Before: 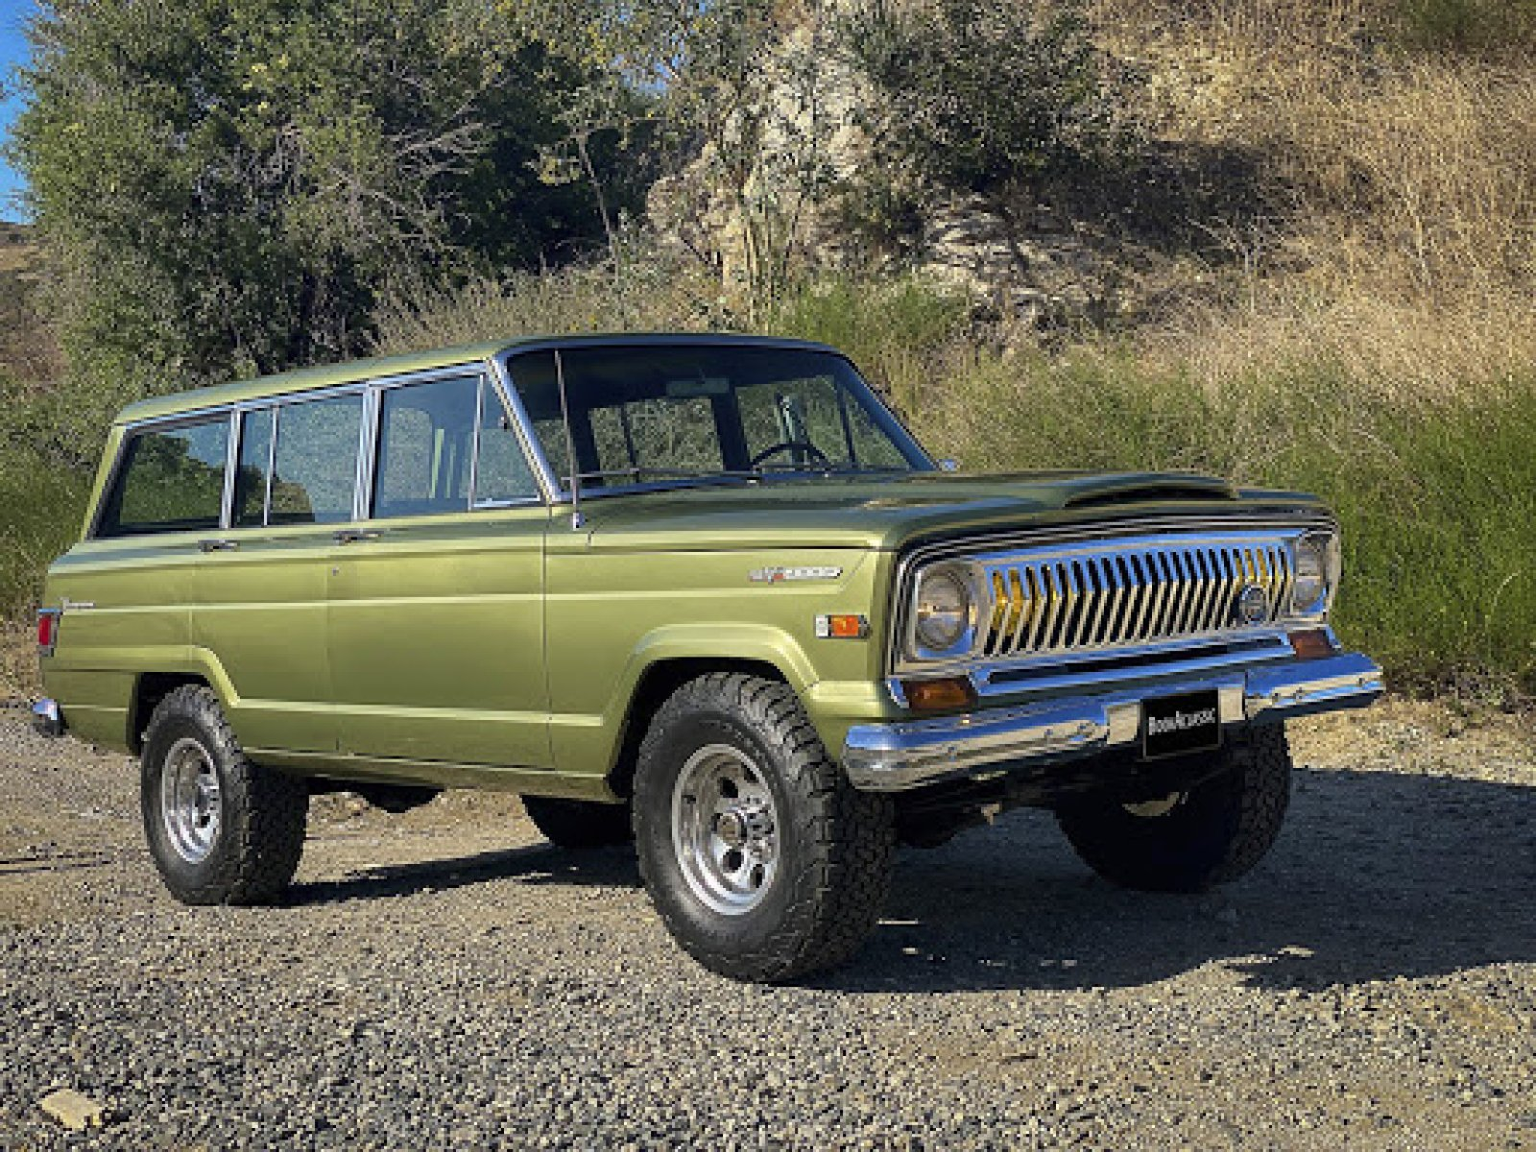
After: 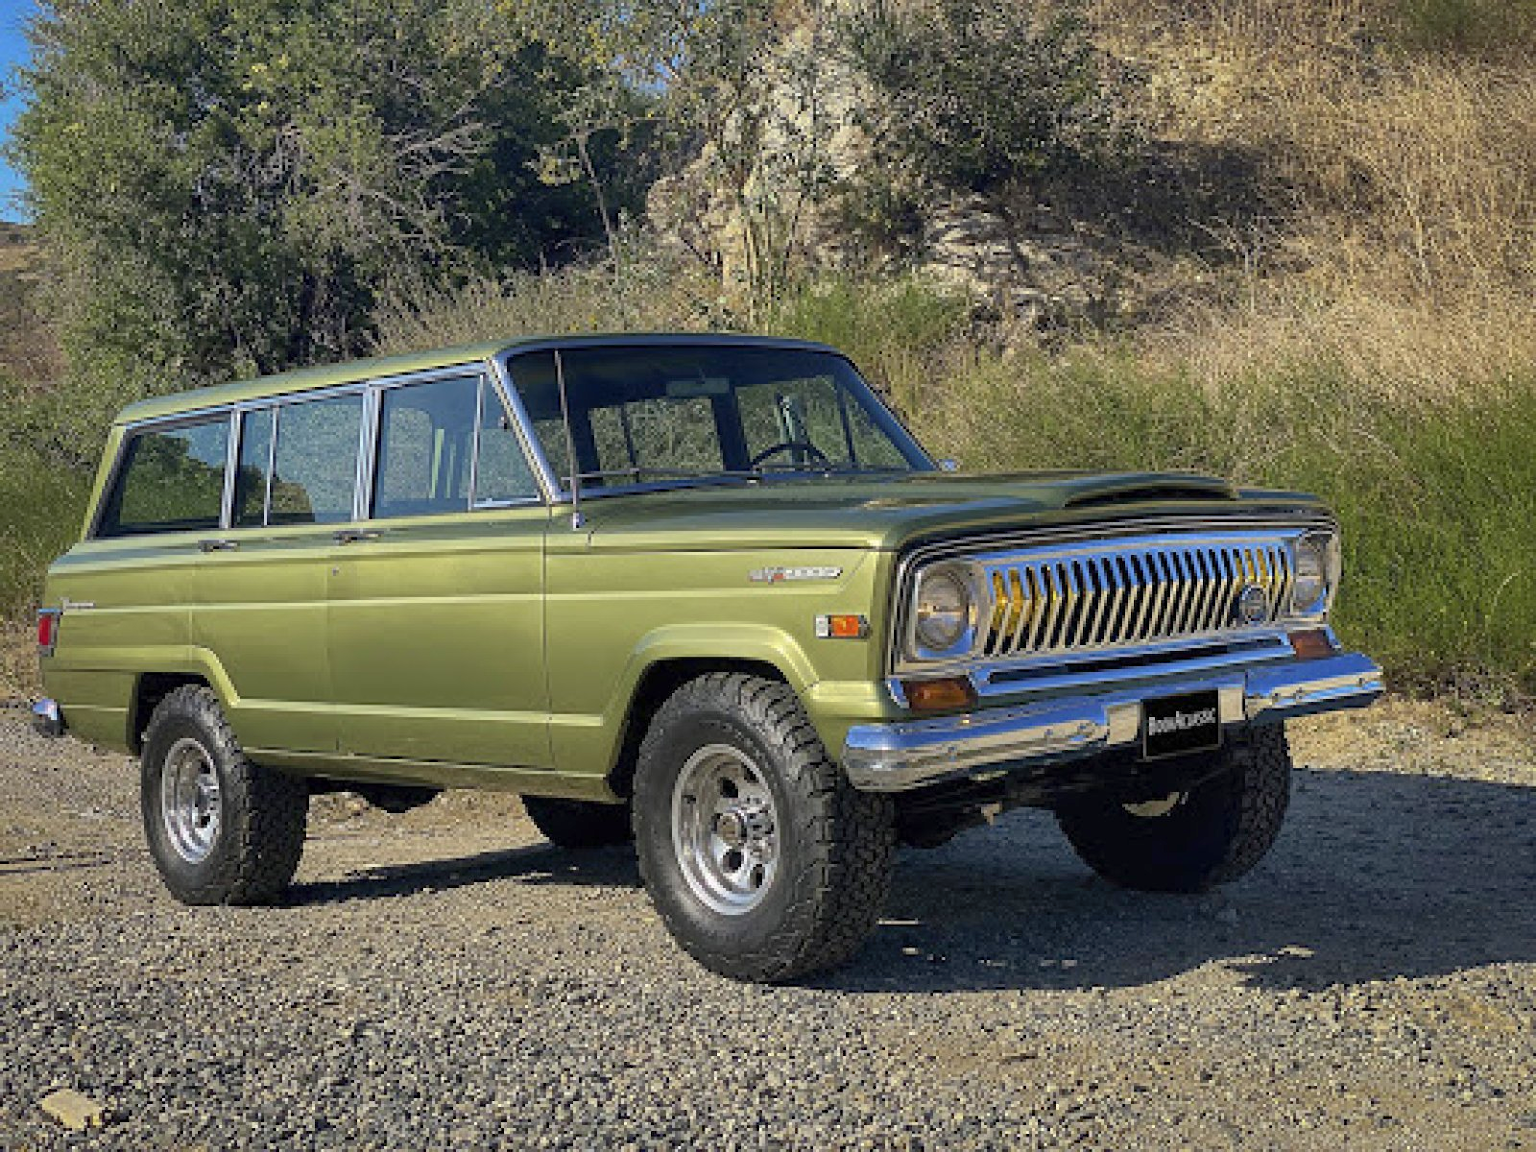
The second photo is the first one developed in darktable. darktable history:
shadows and highlights: on, module defaults
white balance: emerald 1
